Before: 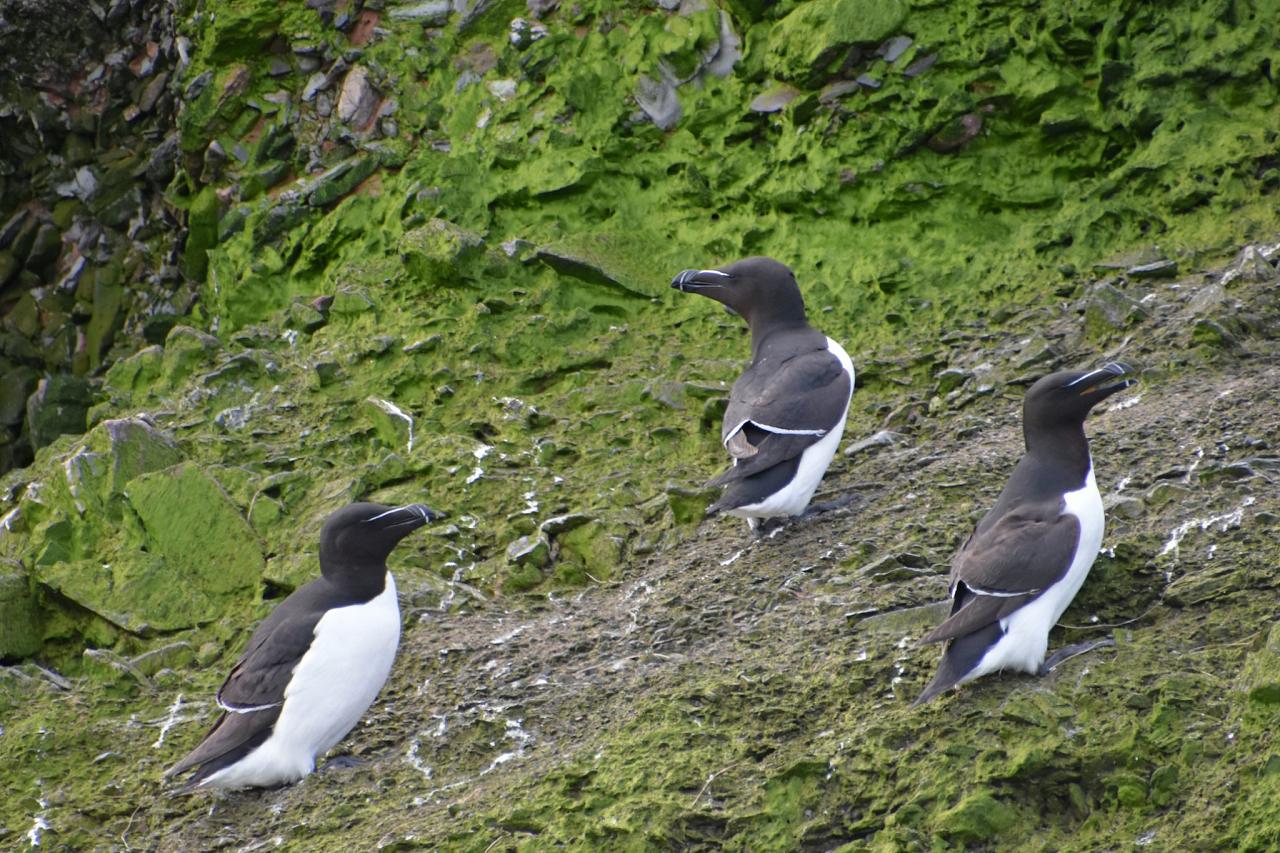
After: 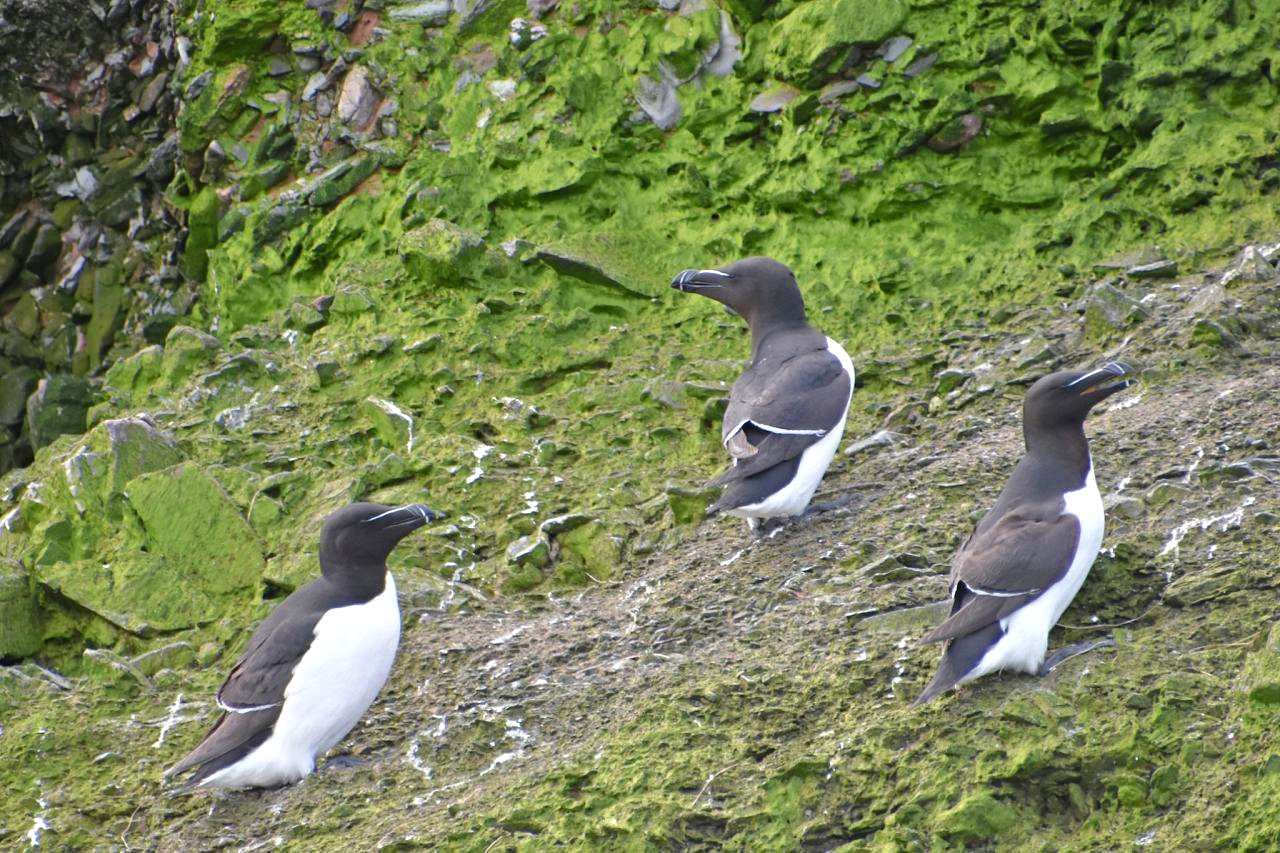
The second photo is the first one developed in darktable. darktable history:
tone equalizer: -8 EV 0.967 EV, -7 EV 0.971 EV, -6 EV 0.976 EV, -5 EV 0.981 EV, -4 EV 1.03 EV, -3 EV 0.761 EV, -2 EV 0.492 EV, -1 EV 0.256 EV, luminance estimator HSV value / RGB max
